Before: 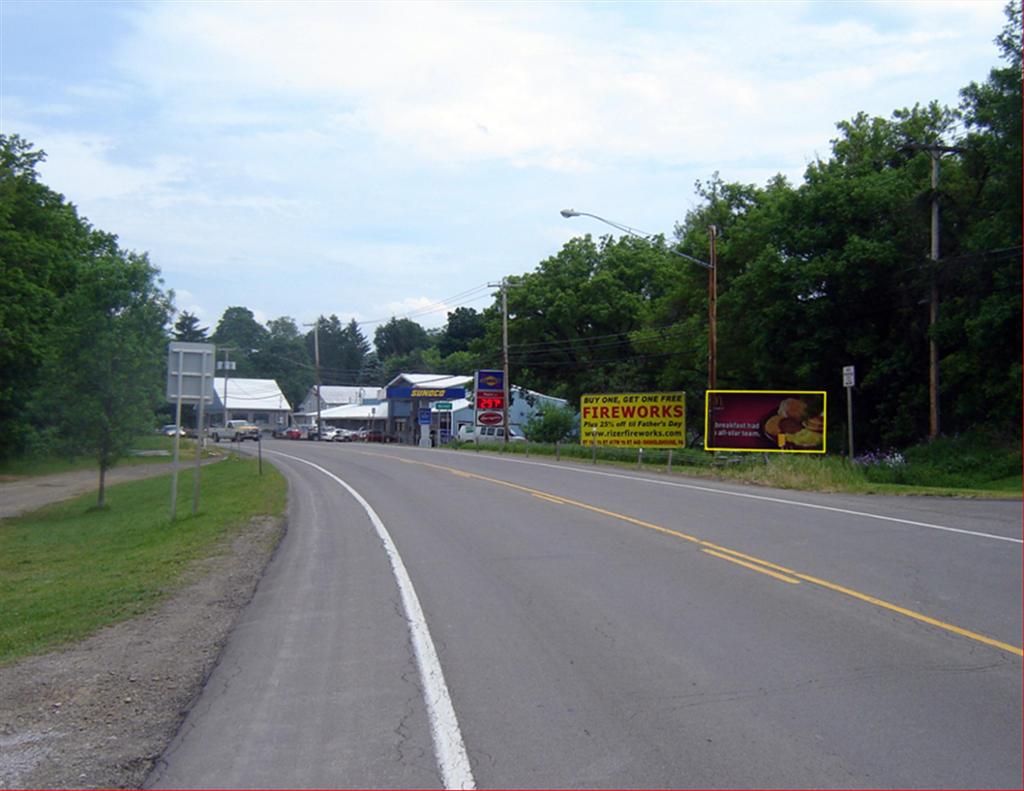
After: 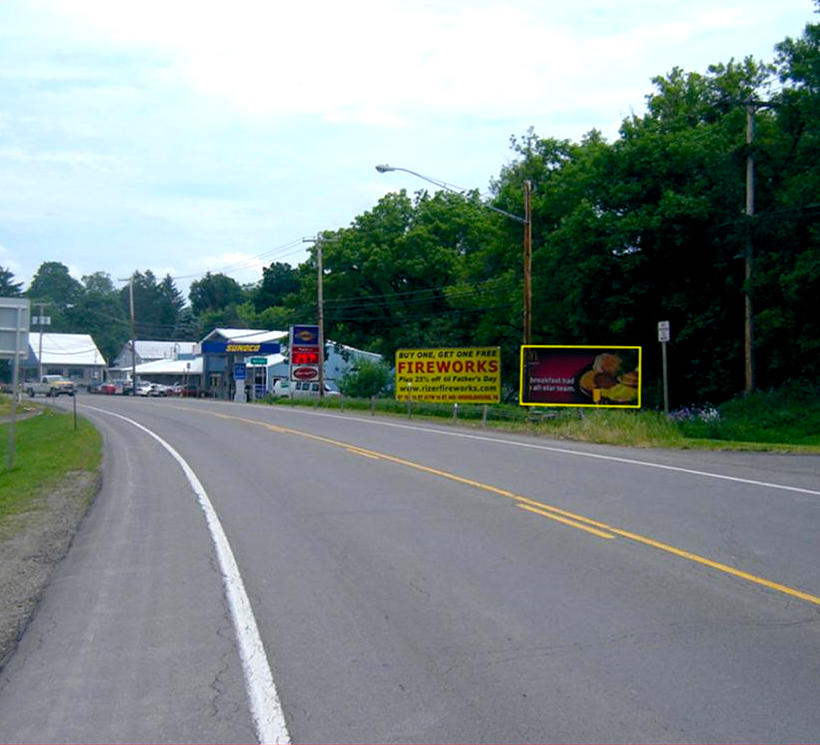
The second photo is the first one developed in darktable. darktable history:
color balance rgb: global offset › luminance -0.325%, global offset › chroma 0.109%, global offset › hue 168.11°, perceptual saturation grading › global saturation 24.962%
crop and rotate: left 18.088%, top 5.789%, right 1.833%
exposure: exposure 0.201 EV, compensate exposure bias true, compensate highlight preservation false
